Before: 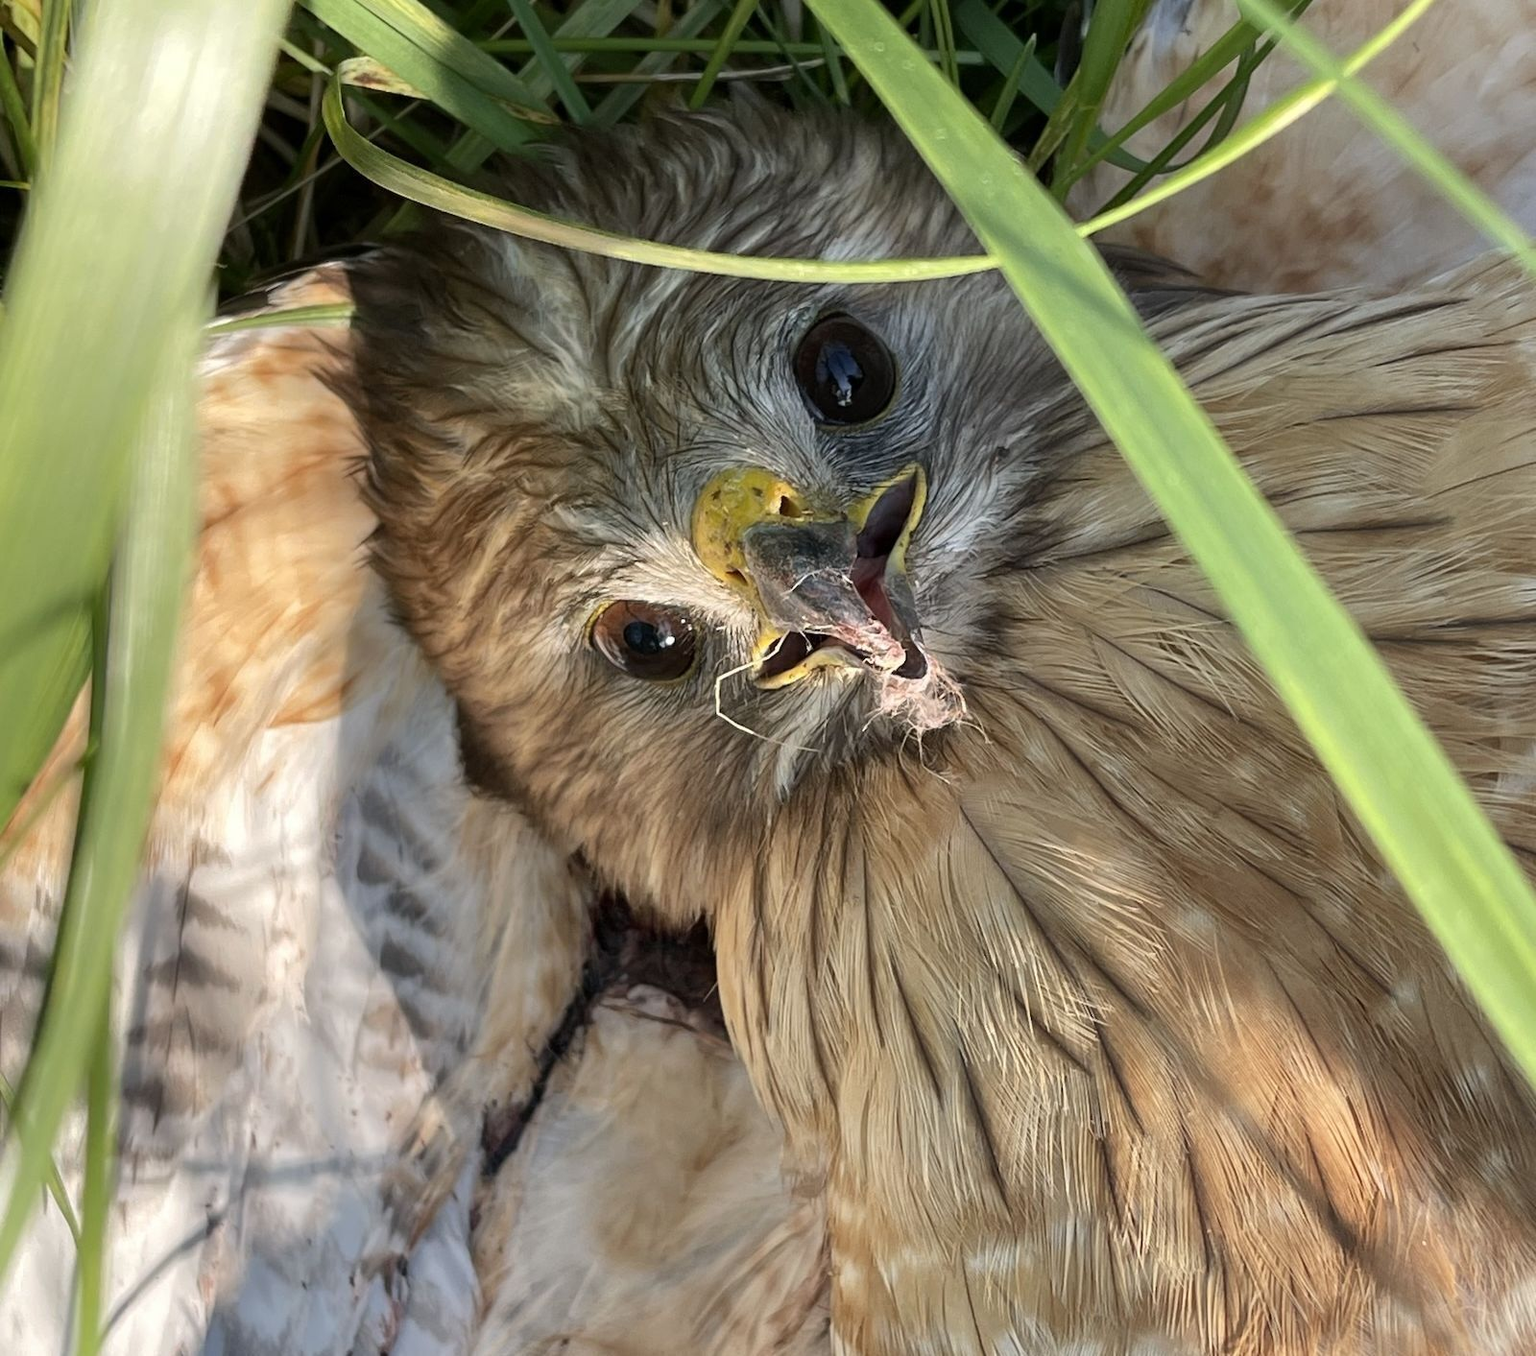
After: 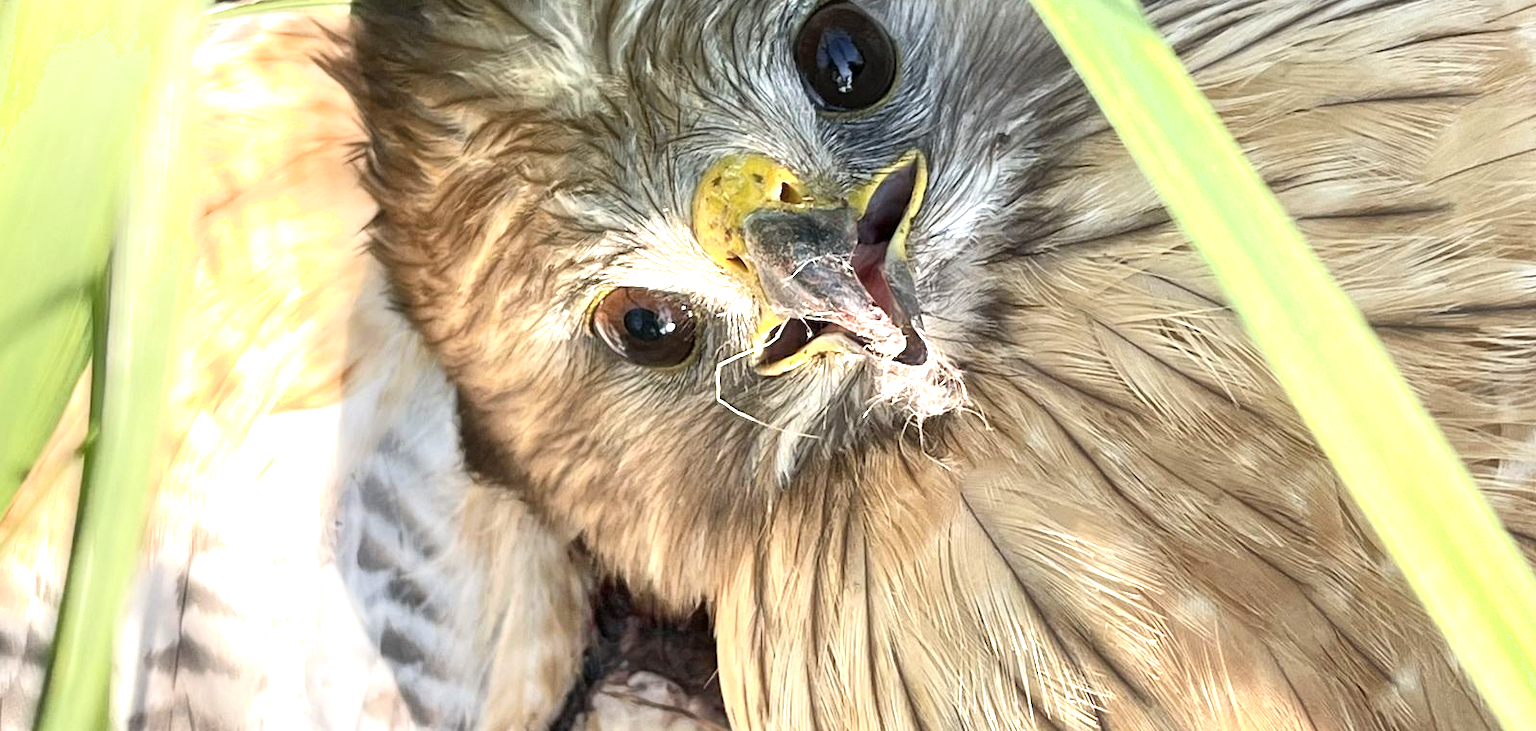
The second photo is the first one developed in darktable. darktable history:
crop and rotate: top 23.167%, bottom 22.884%
exposure: exposure 1.136 EV, compensate highlight preservation false
shadows and highlights: shadows 1.26, highlights 39.37
